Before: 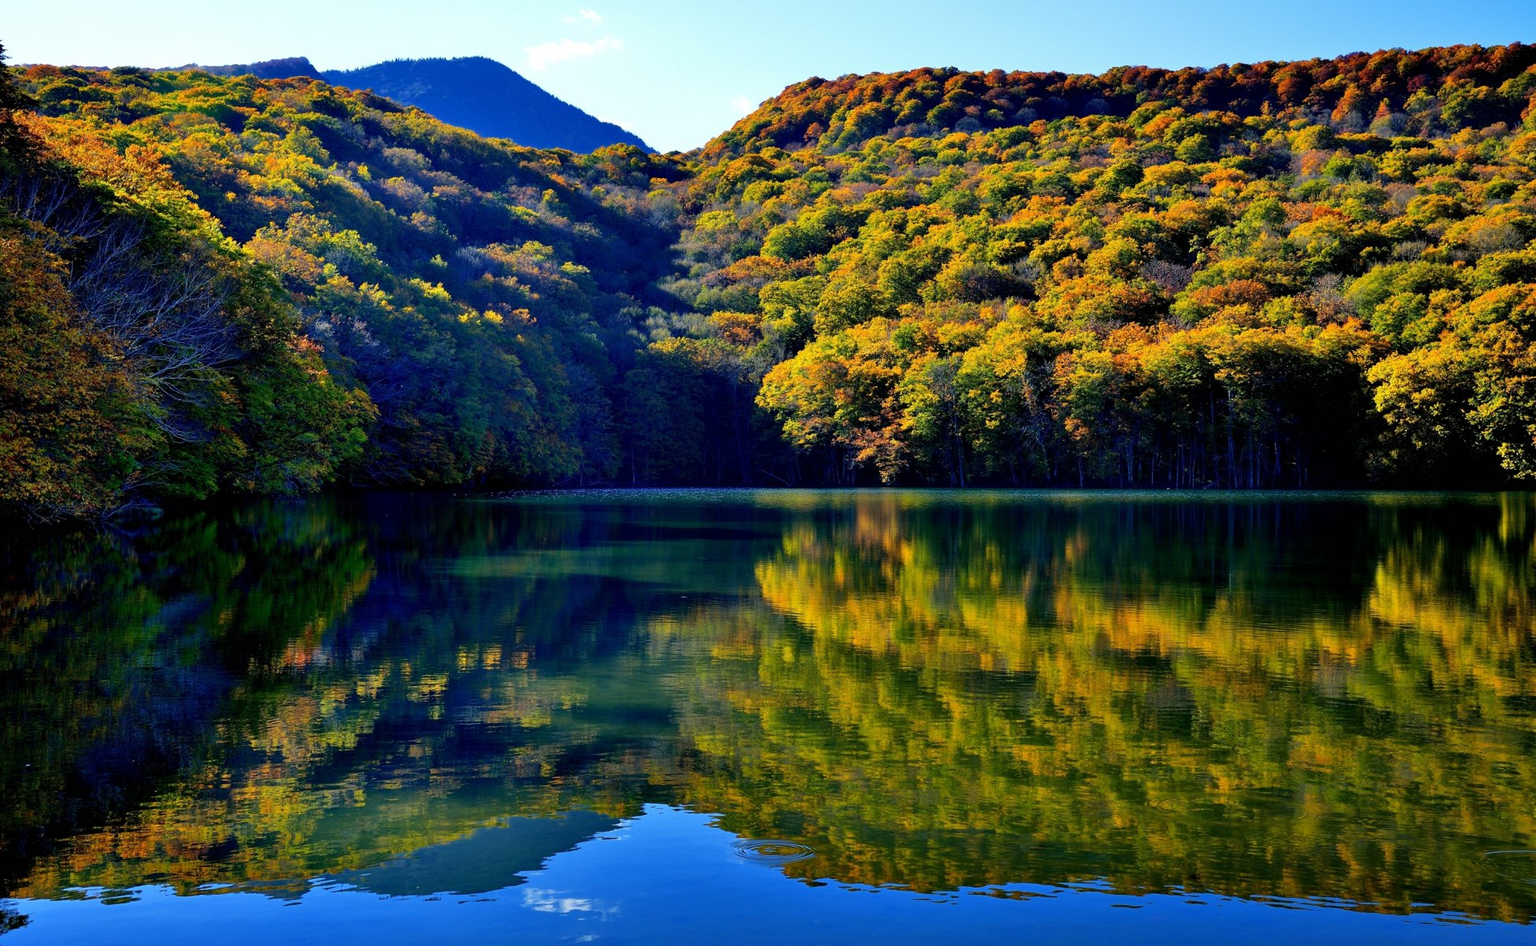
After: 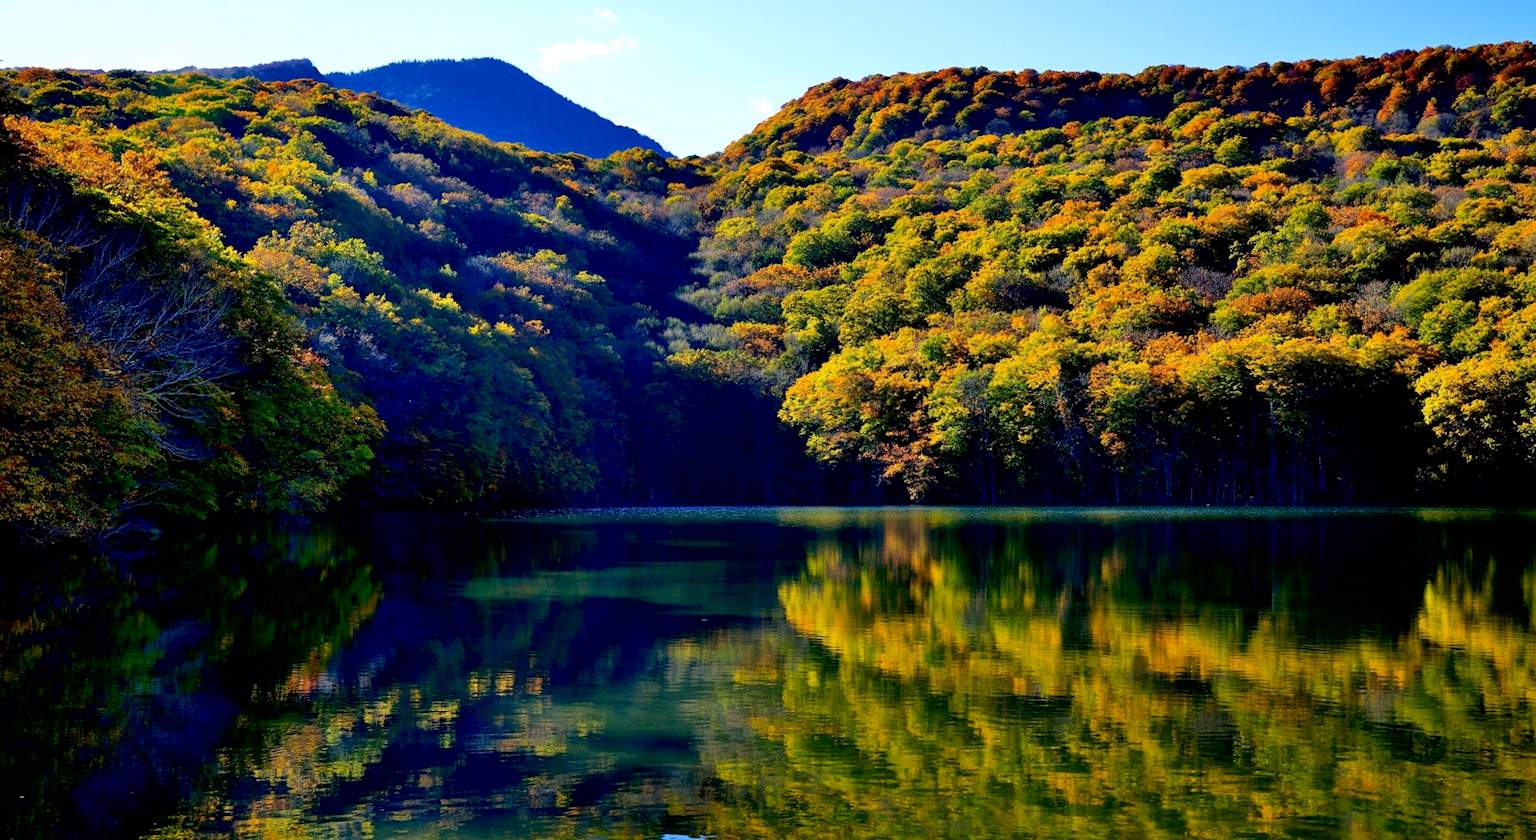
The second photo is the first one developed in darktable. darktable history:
crop and rotate: angle 0.2°, left 0.275%, right 3.127%, bottom 14.18%
contrast brightness saturation: contrast 0.07
white balance: red 1.004, blue 1.024
exposure: black level correction 0.009, compensate highlight preservation false
rotate and perspective: crop left 0, crop top 0
